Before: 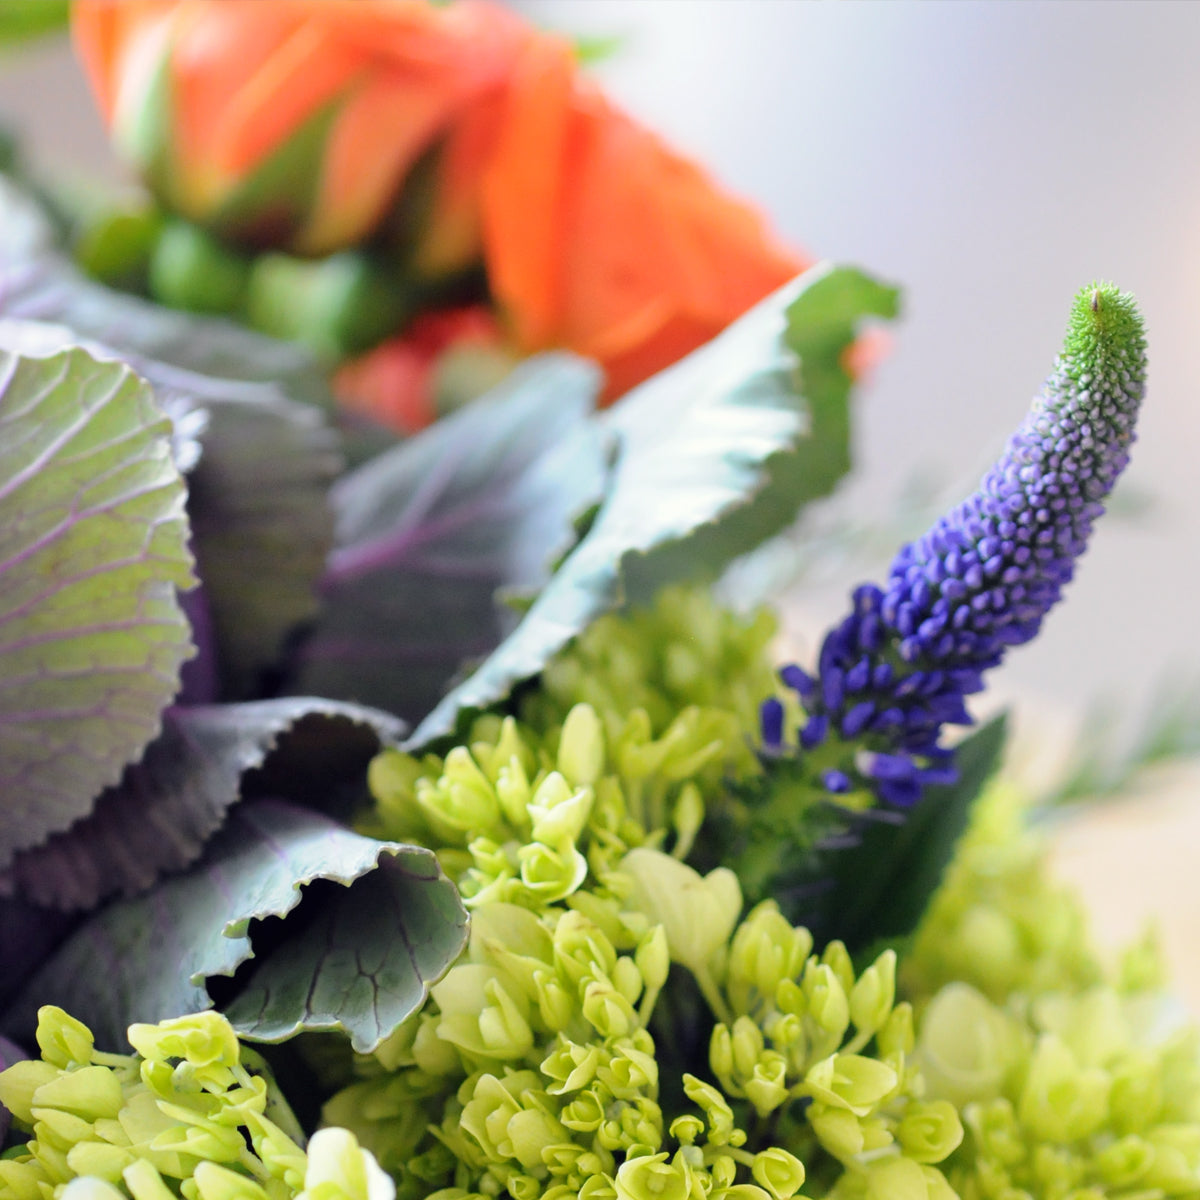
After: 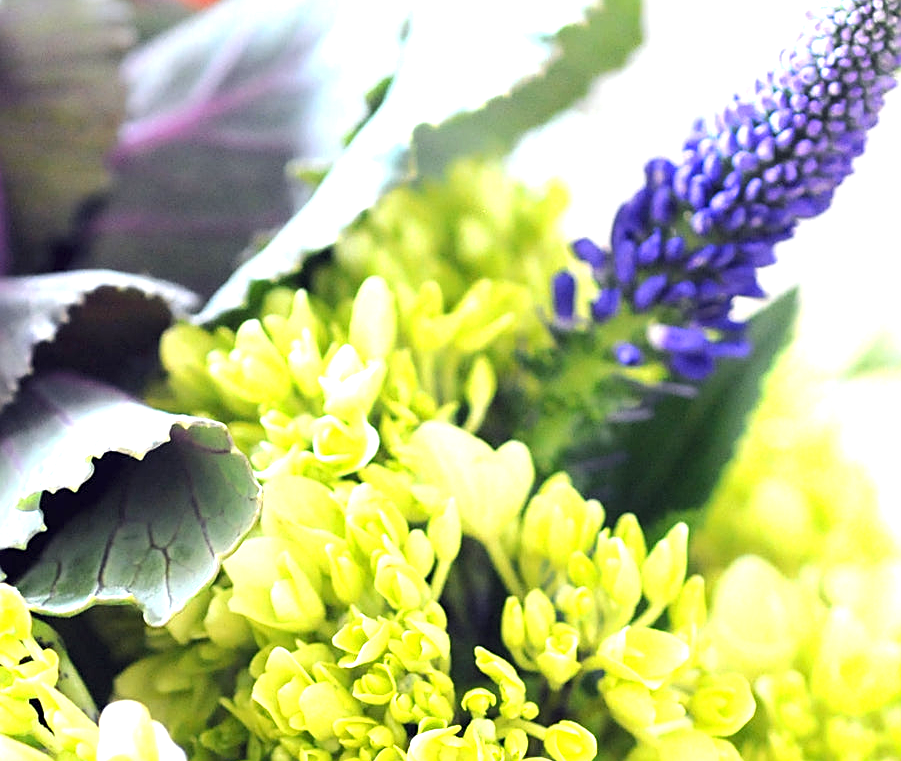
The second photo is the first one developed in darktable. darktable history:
crop and rotate: left 17.344%, top 35.657%, right 7.558%, bottom 0.909%
sharpen: on, module defaults
exposure: black level correction 0, exposure 1.297 EV, compensate highlight preservation false
